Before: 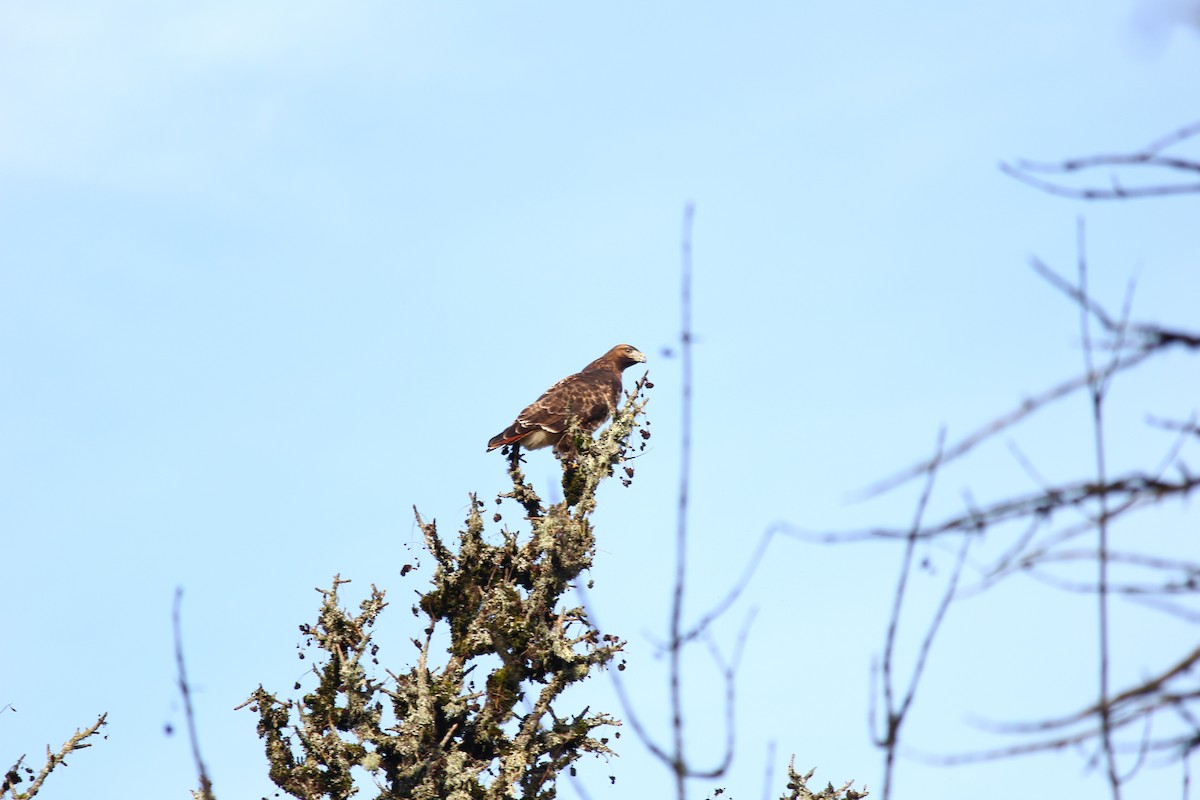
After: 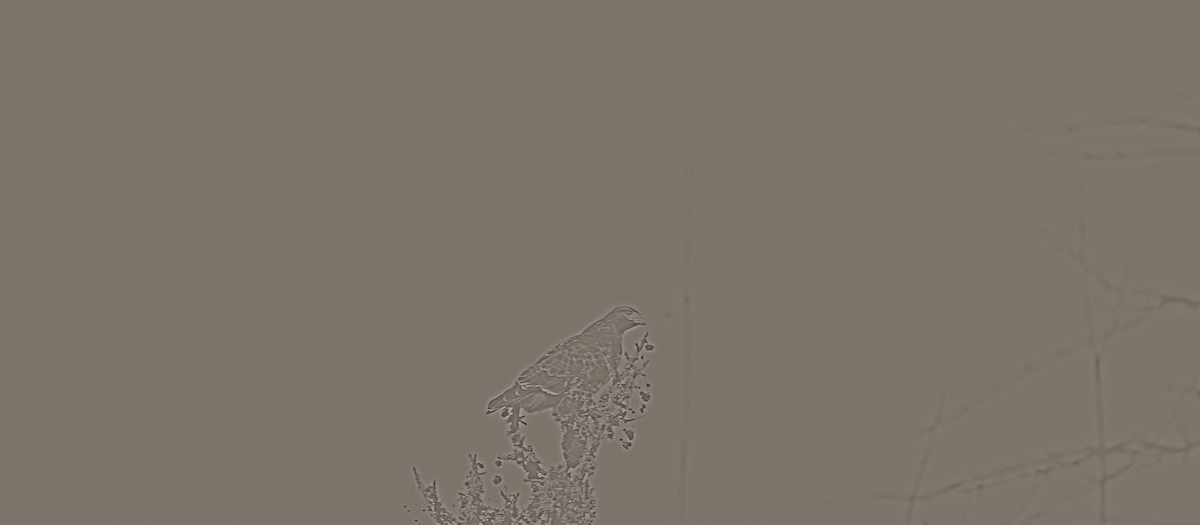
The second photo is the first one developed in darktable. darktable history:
crop and rotate: top 4.848%, bottom 29.503%
color balance: lift [1, 1.011, 0.999, 0.989], gamma [1.109, 1.045, 1.039, 0.955], gain [0.917, 0.936, 0.952, 1.064], contrast 2.32%, contrast fulcrum 19%, output saturation 101%
color calibration: output gray [0.18, 0.41, 0.41, 0], gray › normalize channels true, illuminant same as pipeline (D50), adaptation XYZ, x 0.346, y 0.359, gamut compression 0
split-toning: shadows › hue 46.8°, shadows › saturation 0.17, highlights › hue 316.8°, highlights › saturation 0.27, balance -51.82
tone curve: curves: ch0 [(0, 0) (0.003, 0.003) (0.011, 0.012) (0.025, 0.027) (0.044, 0.048) (0.069, 0.076) (0.1, 0.109) (0.136, 0.148) (0.177, 0.194) (0.224, 0.245) (0.277, 0.303) (0.335, 0.366) (0.399, 0.436) (0.468, 0.511) (0.543, 0.593) (0.623, 0.681) (0.709, 0.775) (0.801, 0.875) (0.898, 0.954) (1, 1)], preserve colors none
levels: levels [0.116, 0.574, 1]
highpass: sharpness 9.84%, contrast boost 9.94%
